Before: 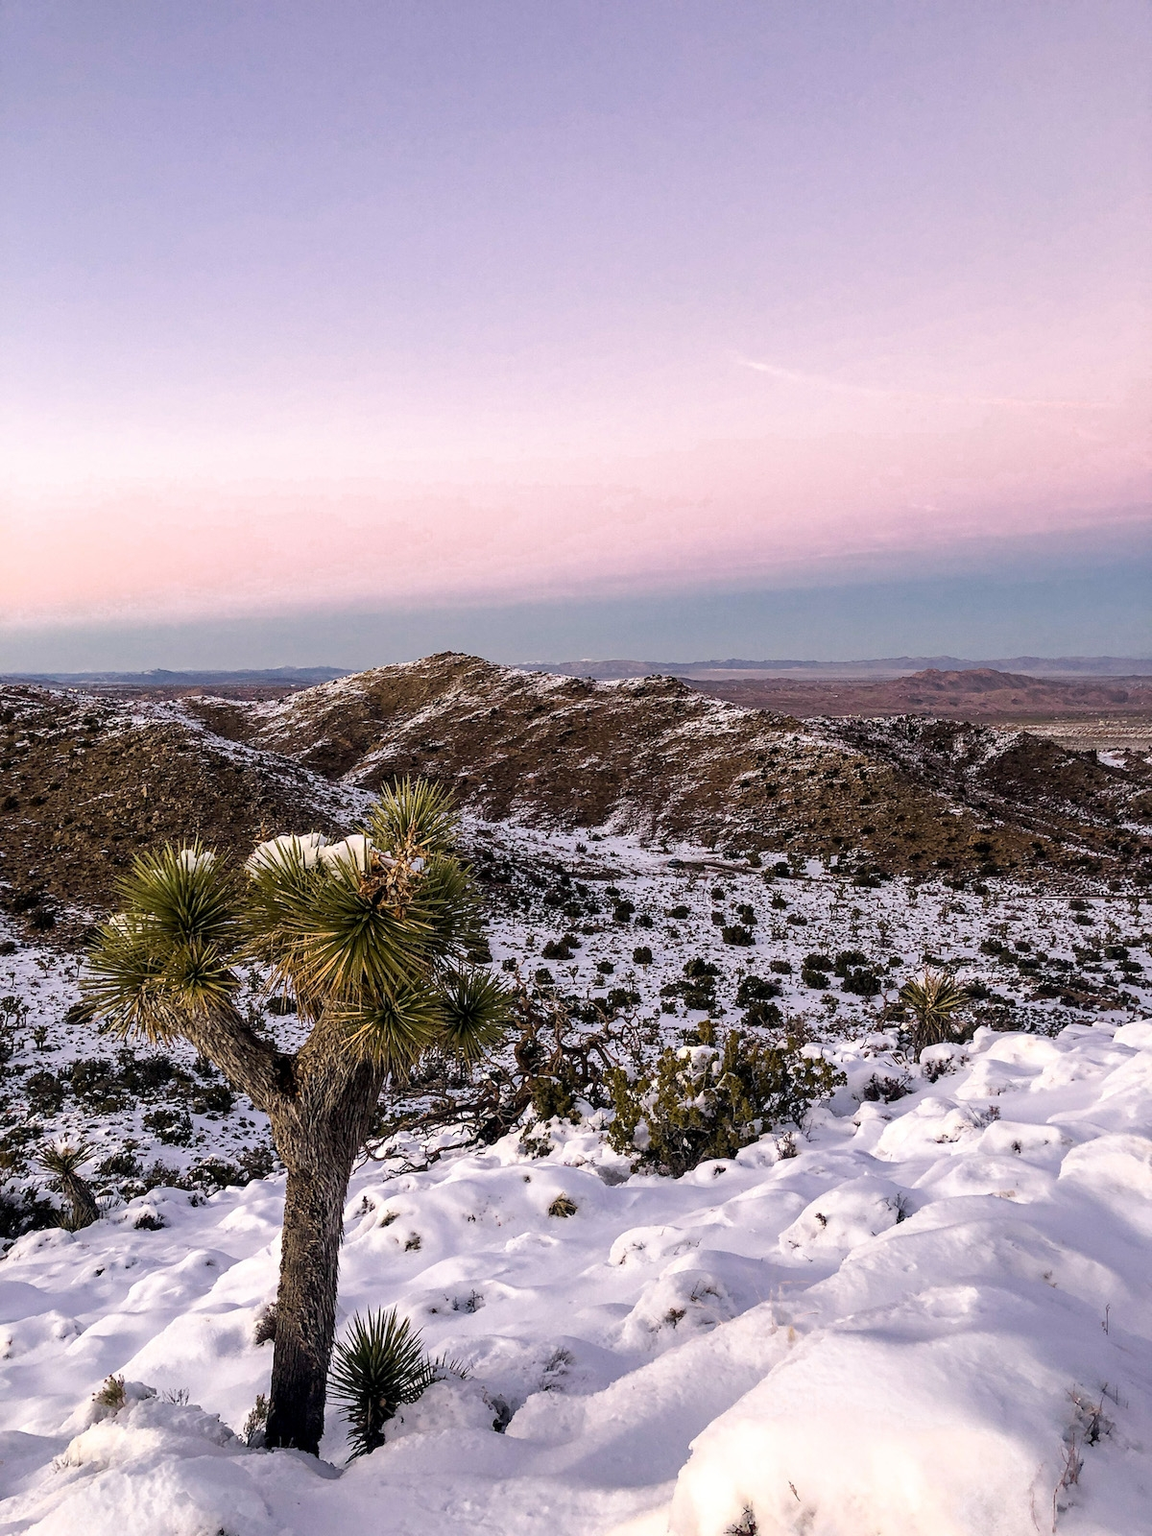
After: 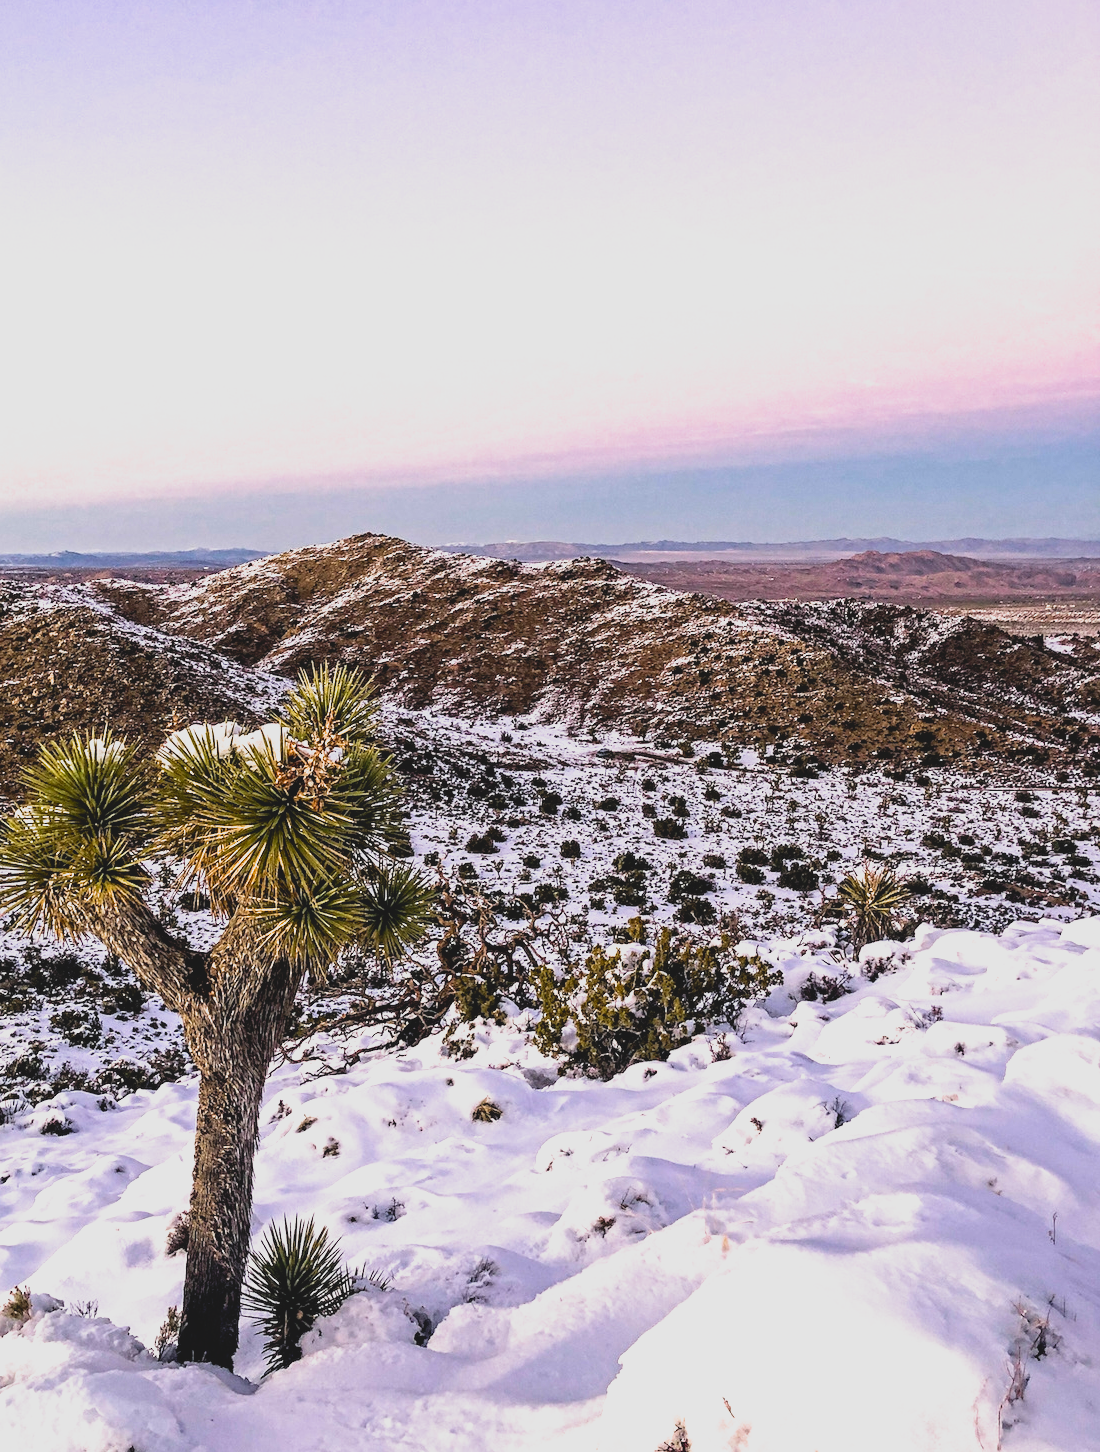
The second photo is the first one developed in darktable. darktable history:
filmic rgb: black relative exposure -12.8 EV, white relative exposure 2.8 EV, threshold 3 EV, target black luminance 0%, hardness 8.54, latitude 70.41%, contrast 1.133, shadows ↔ highlights balance -0.395%, color science v4 (2020), enable highlight reconstruction true
contrast brightness saturation: contrast -0.19, saturation 0.19
contrast equalizer: y [[0.5, 0.501, 0.525, 0.597, 0.58, 0.514], [0.5 ×6], [0.5 ×6], [0 ×6], [0 ×6]]
exposure: exposure 0.661 EV, compensate highlight preservation false
crop and rotate: left 8.262%, top 9.226%
